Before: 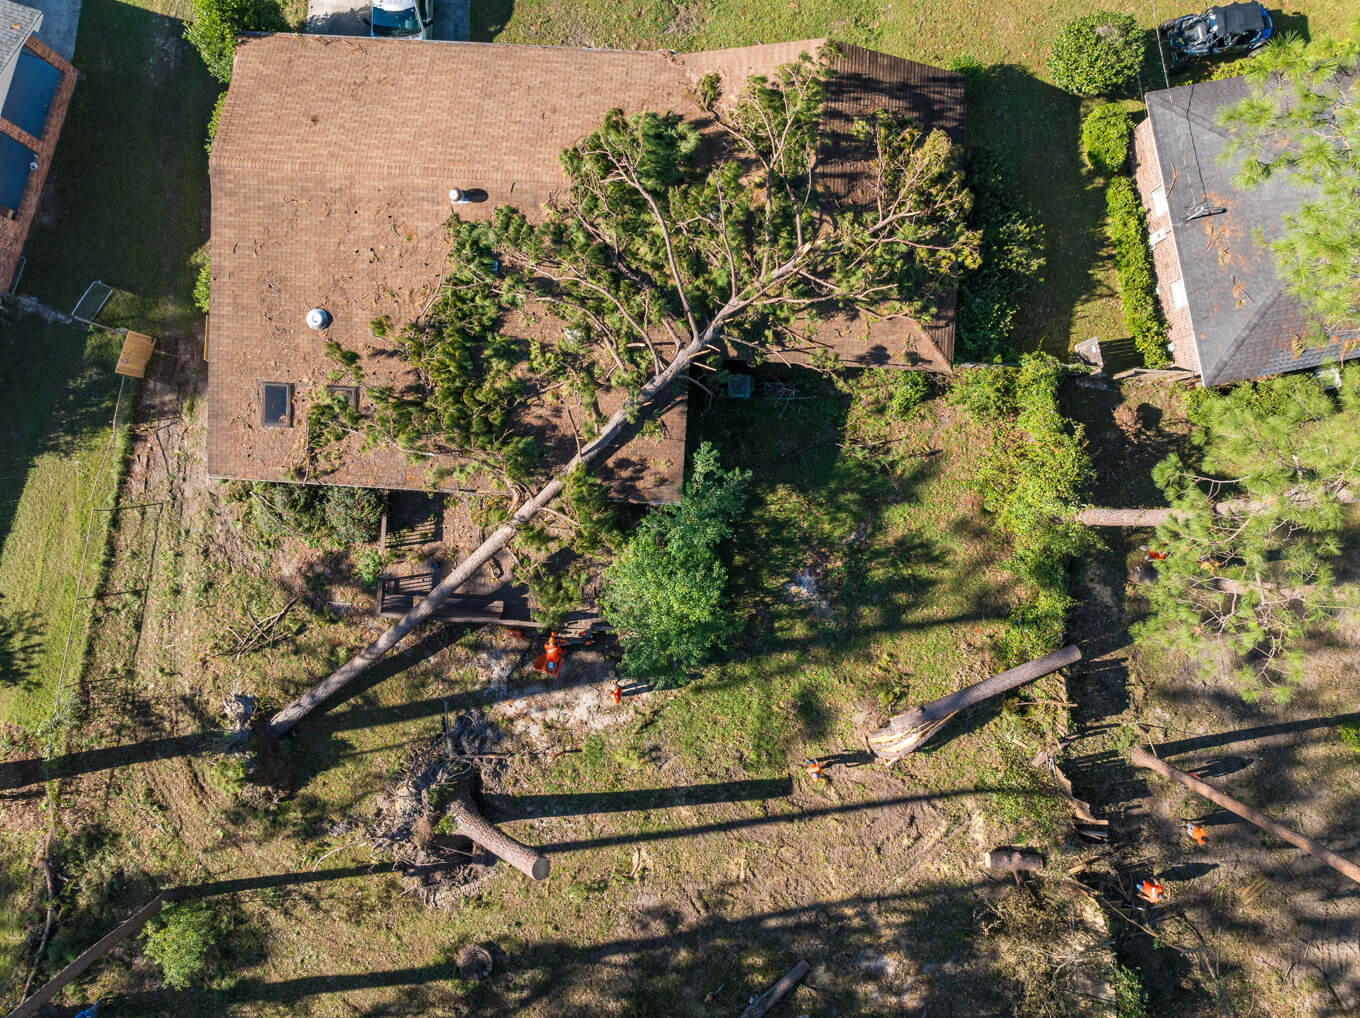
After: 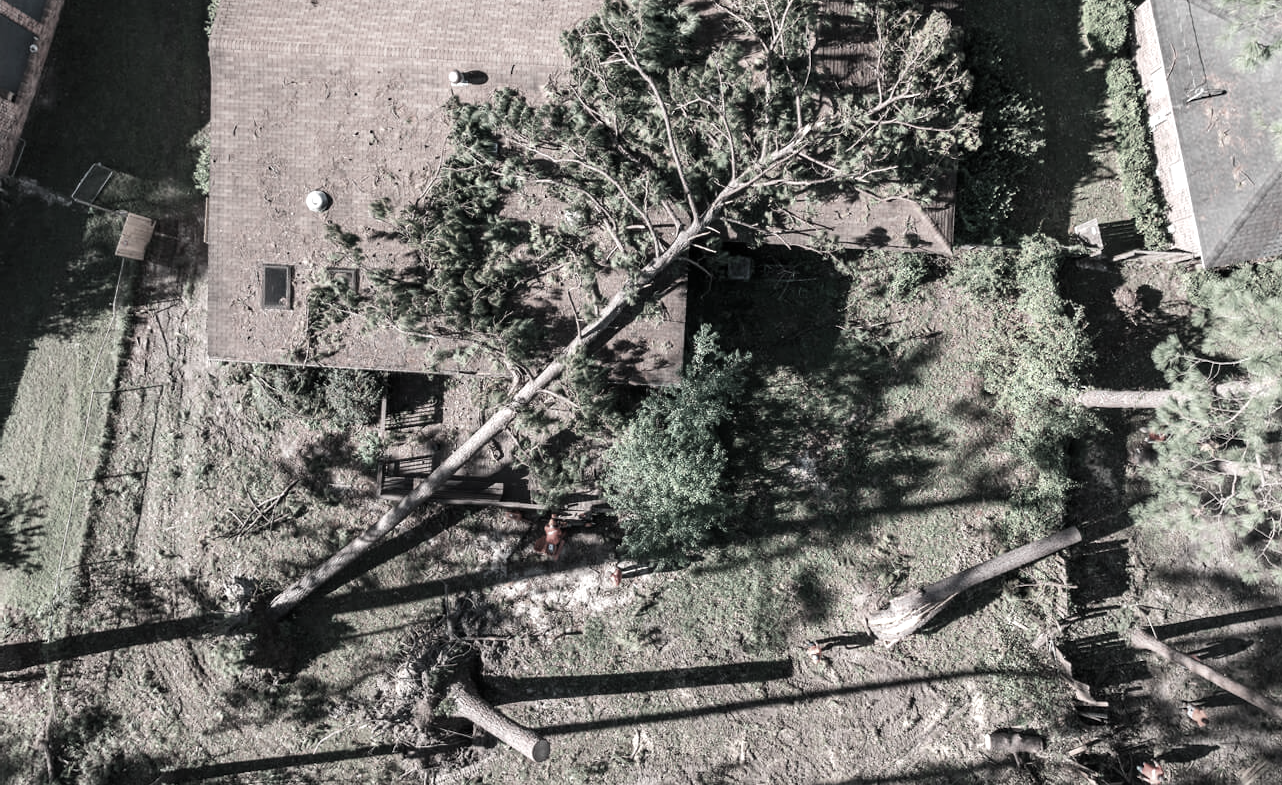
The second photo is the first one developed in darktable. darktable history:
crop and rotate: angle 0.03°, top 11.643%, right 5.651%, bottom 11.189%
color contrast: green-magenta contrast 0.3, blue-yellow contrast 0.15
tone equalizer: -8 EV -0.417 EV, -7 EV -0.389 EV, -6 EV -0.333 EV, -5 EV -0.222 EV, -3 EV 0.222 EV, -2 EV 0.333 EV, -1 EV 0.389 EV, +0 EV 0.417 EV, edges refinement/feathering 500, mask exposure compensation -1.25 EV, preserve details no
